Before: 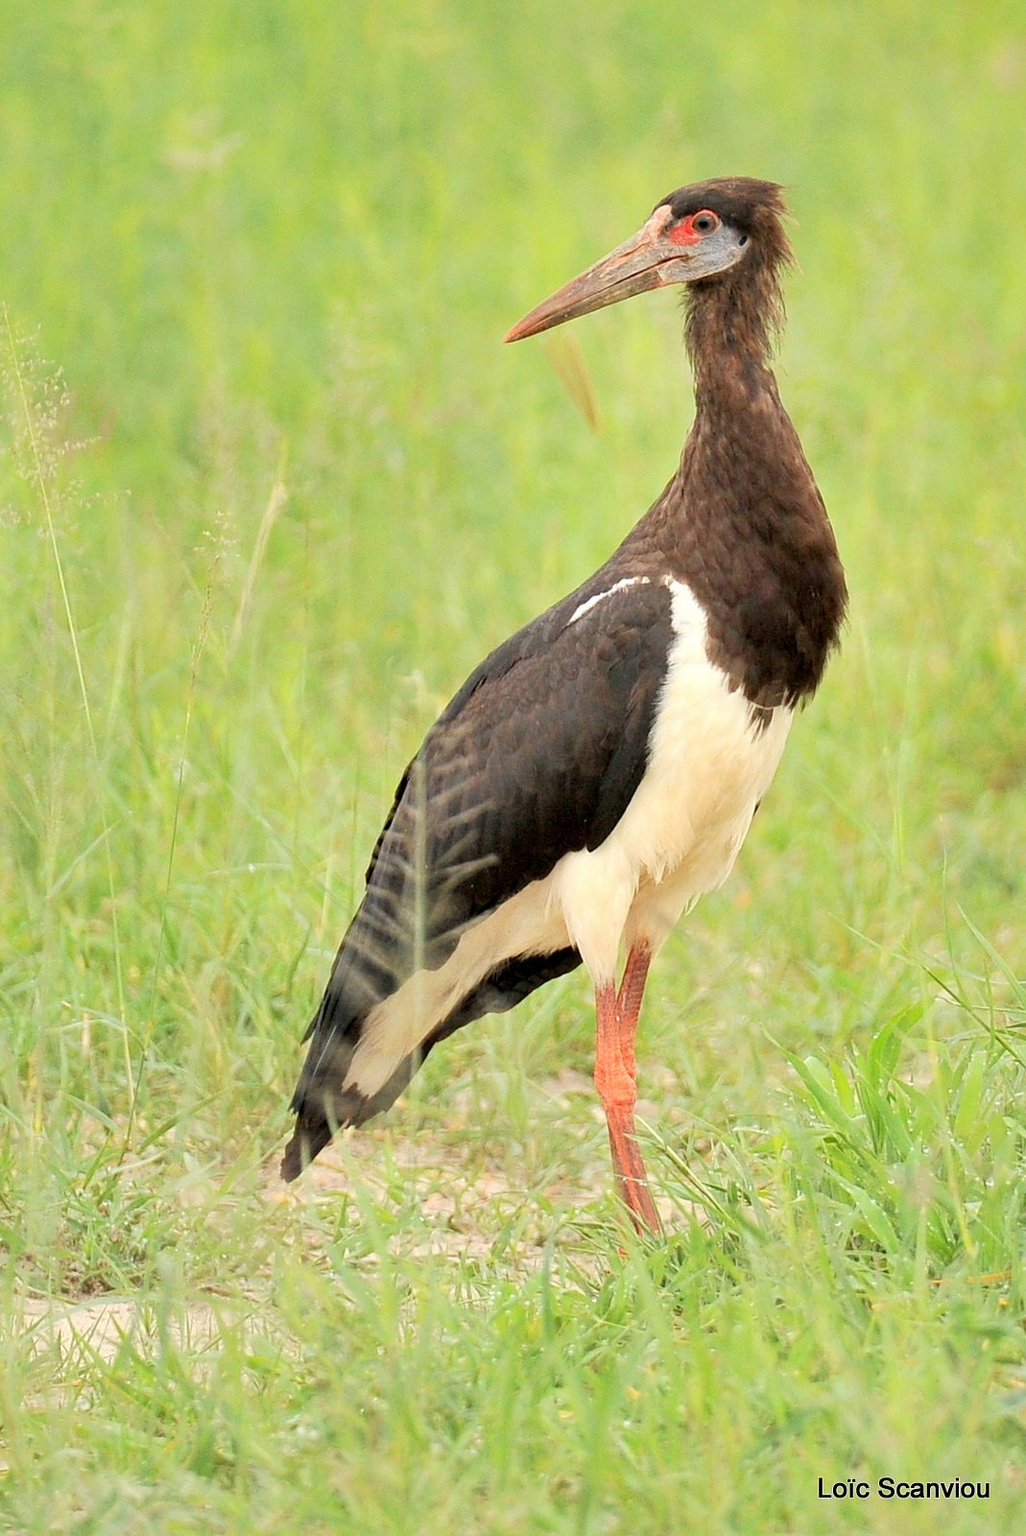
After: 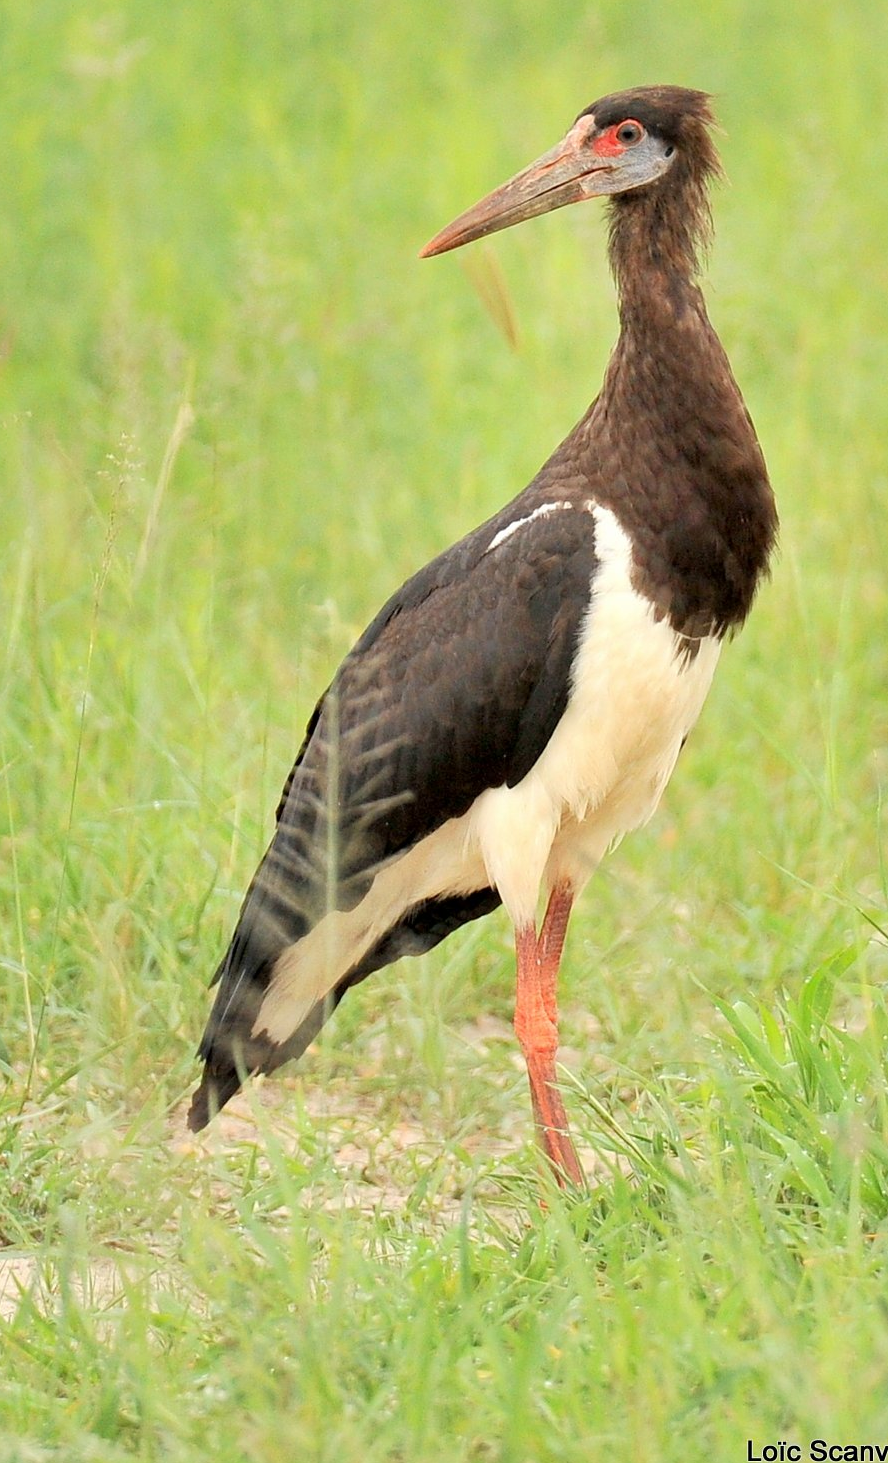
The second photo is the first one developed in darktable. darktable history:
crop: left 9.842%, top 6.211%, right 7.019%, bottom 2.327%
color correction: highlights a* -0.181, highlights b* -0.084
